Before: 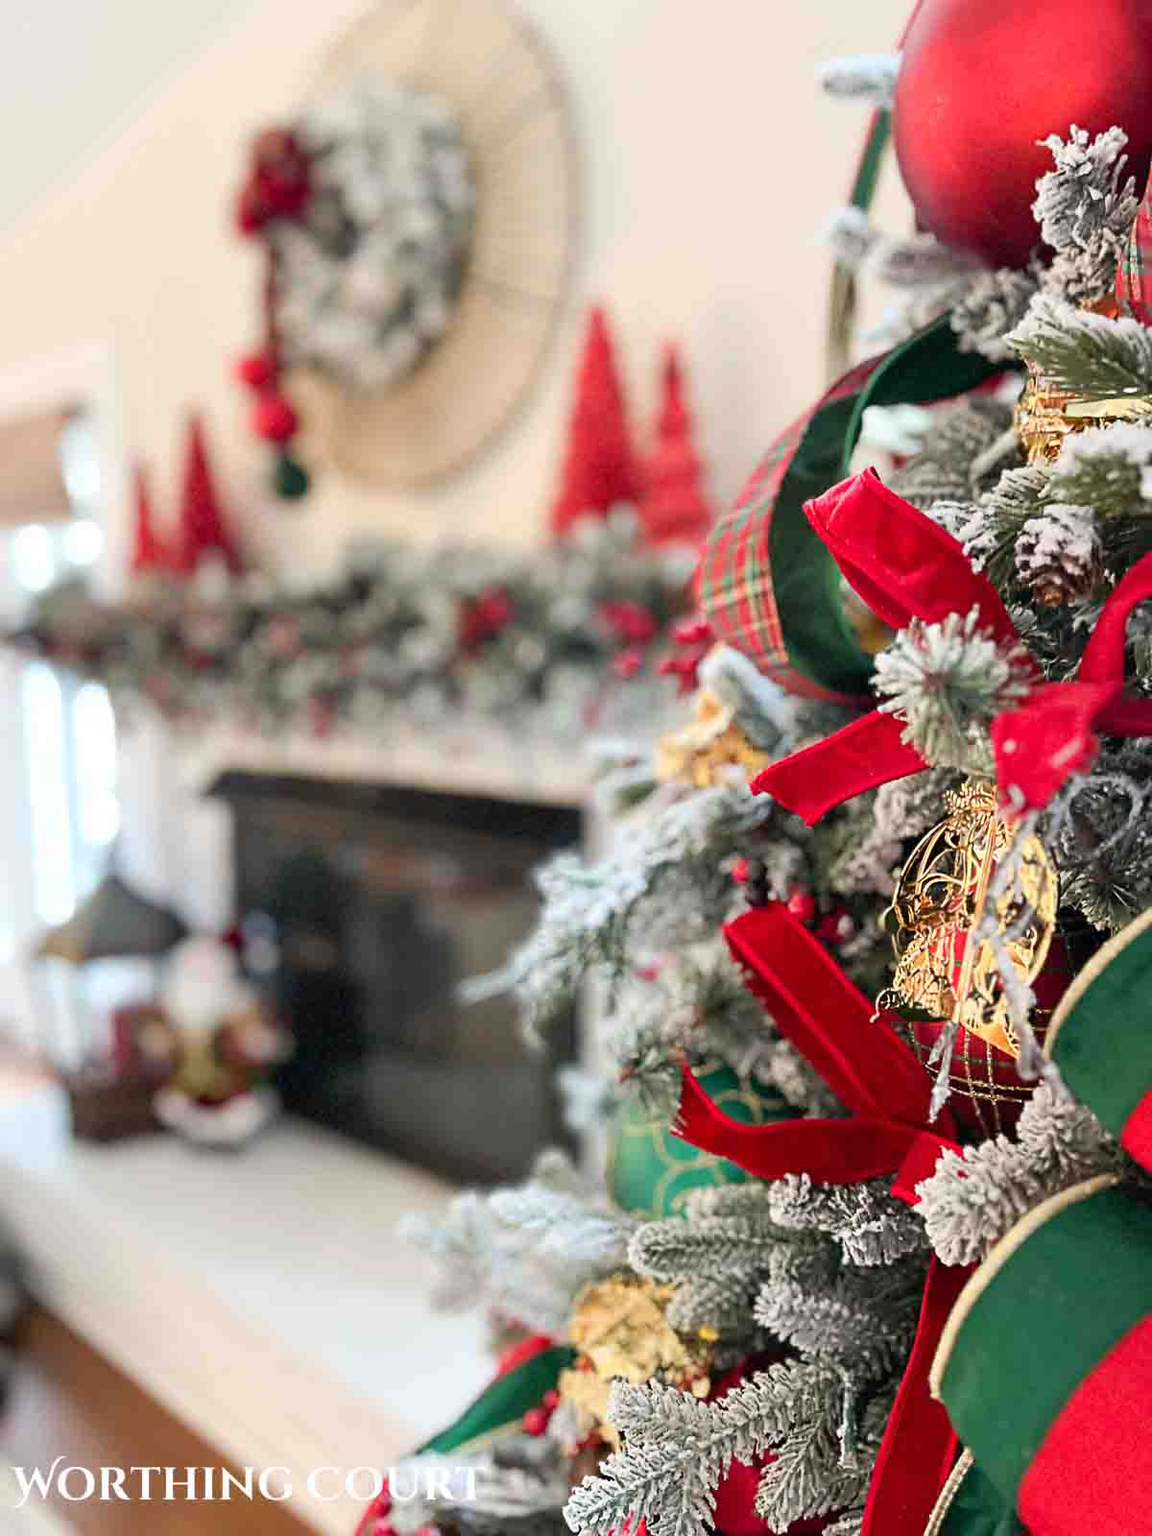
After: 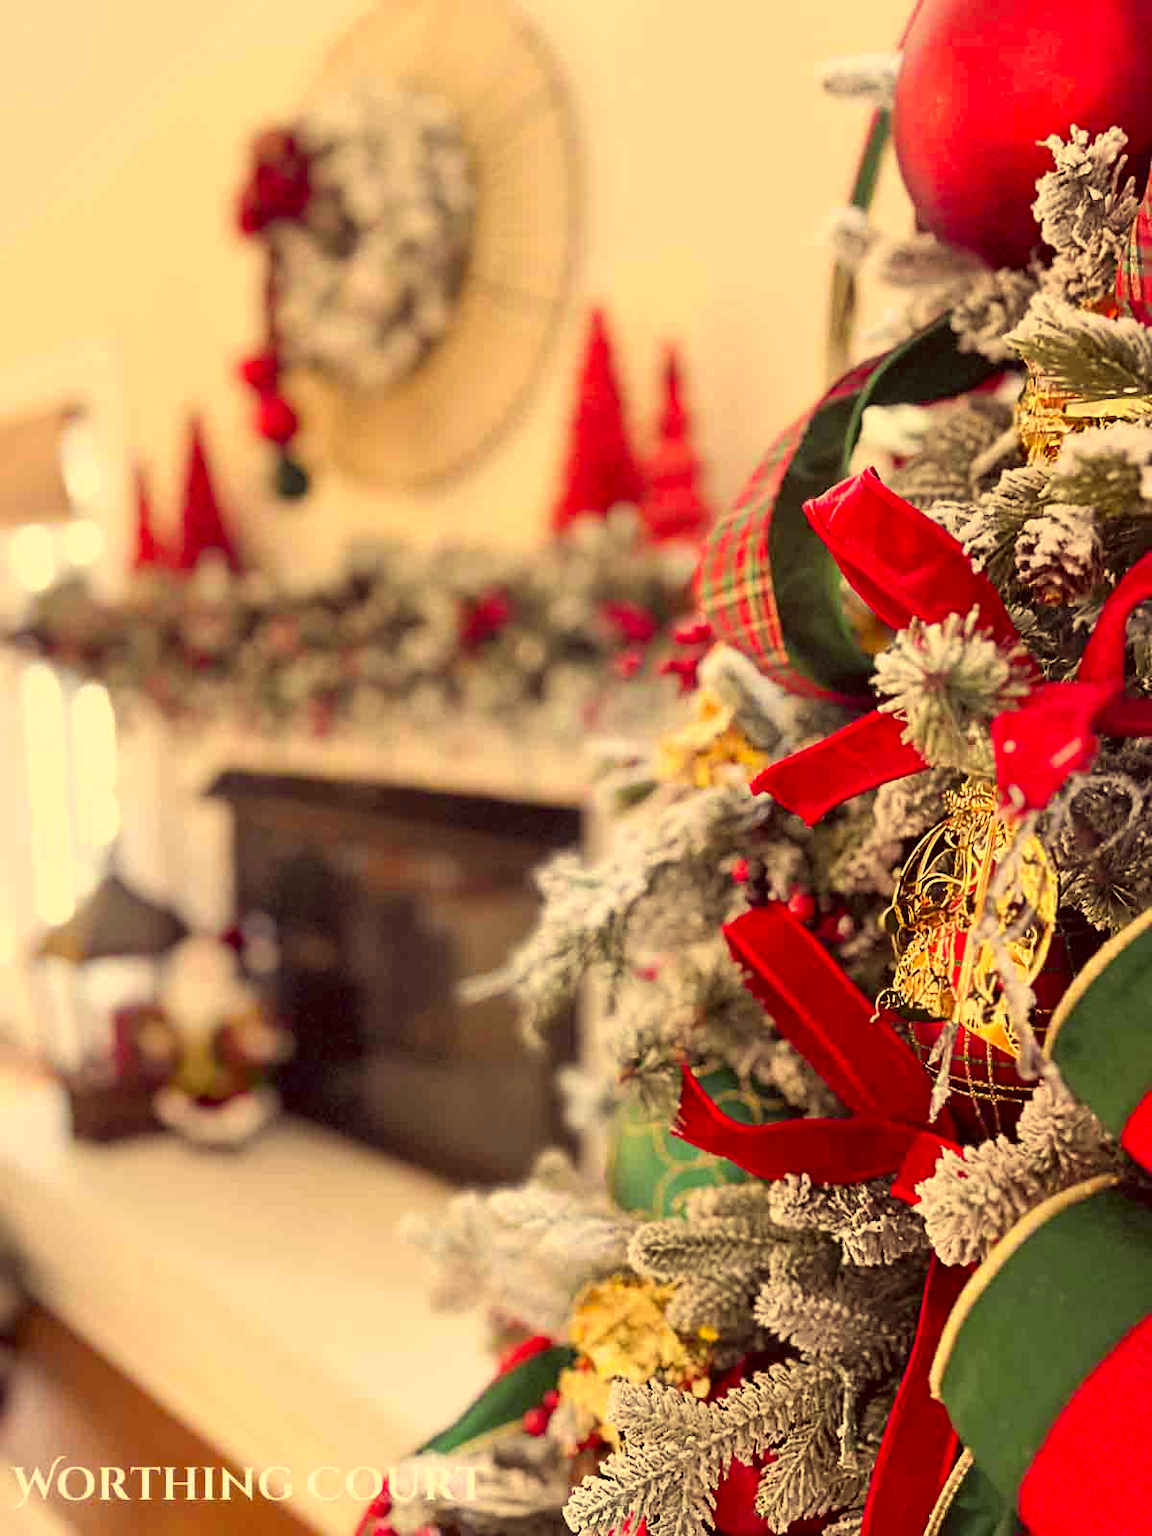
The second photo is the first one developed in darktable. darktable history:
color correction: highlights a* 10.05, highlights b* 38.87, shadows a* 14.61, shadows b* 3.46
